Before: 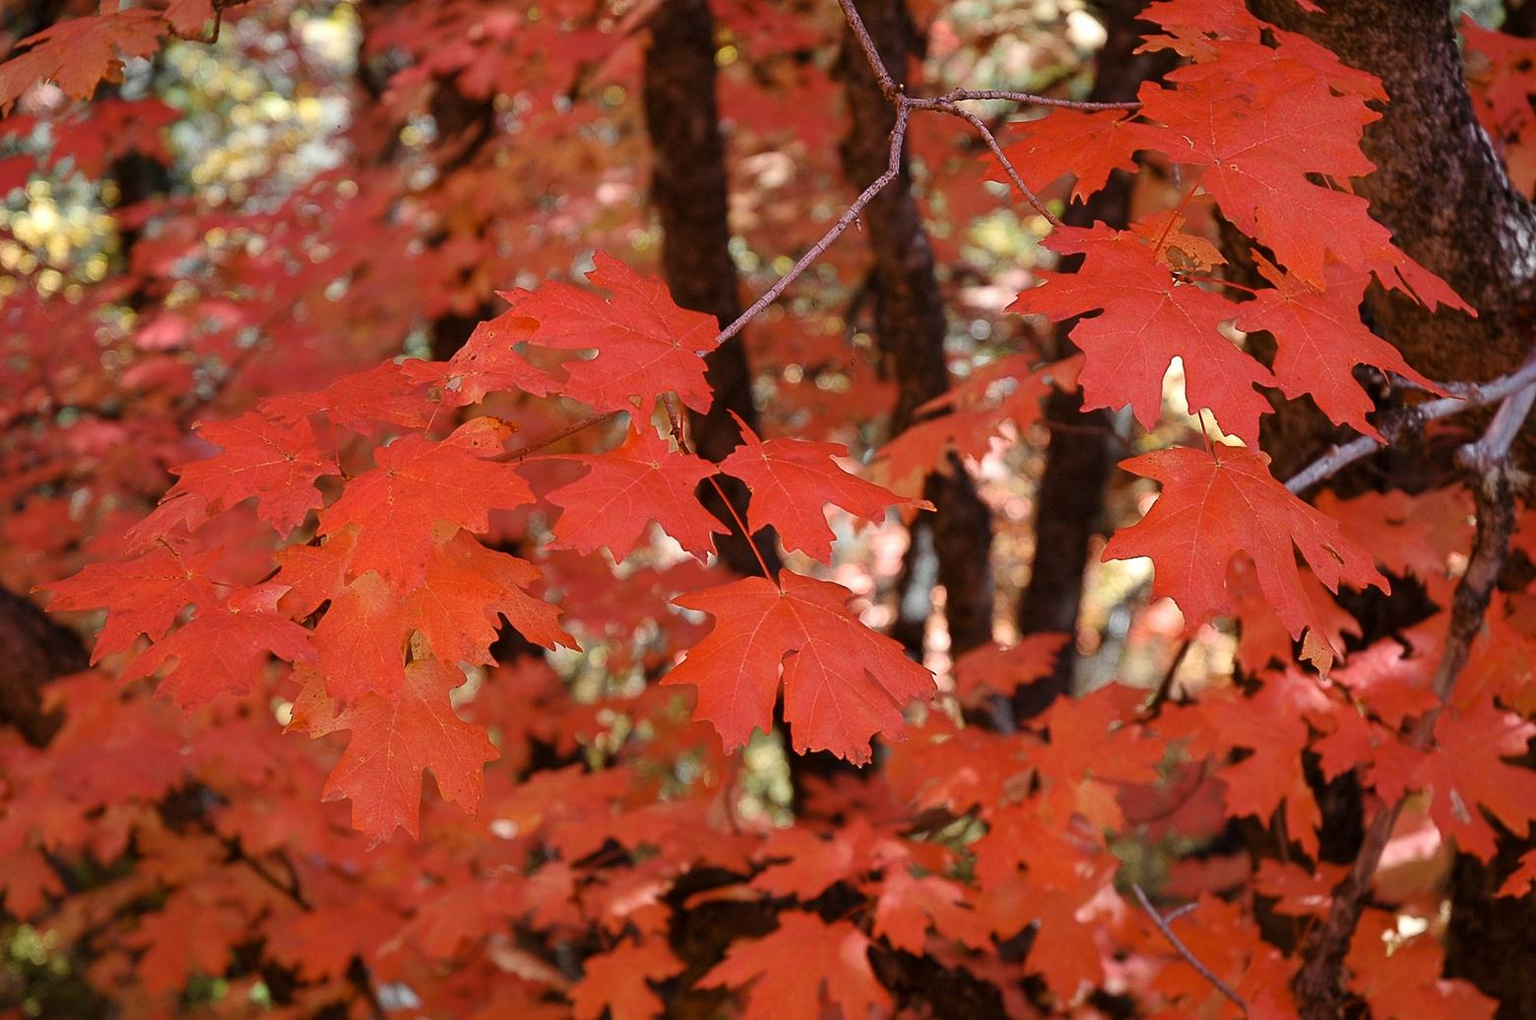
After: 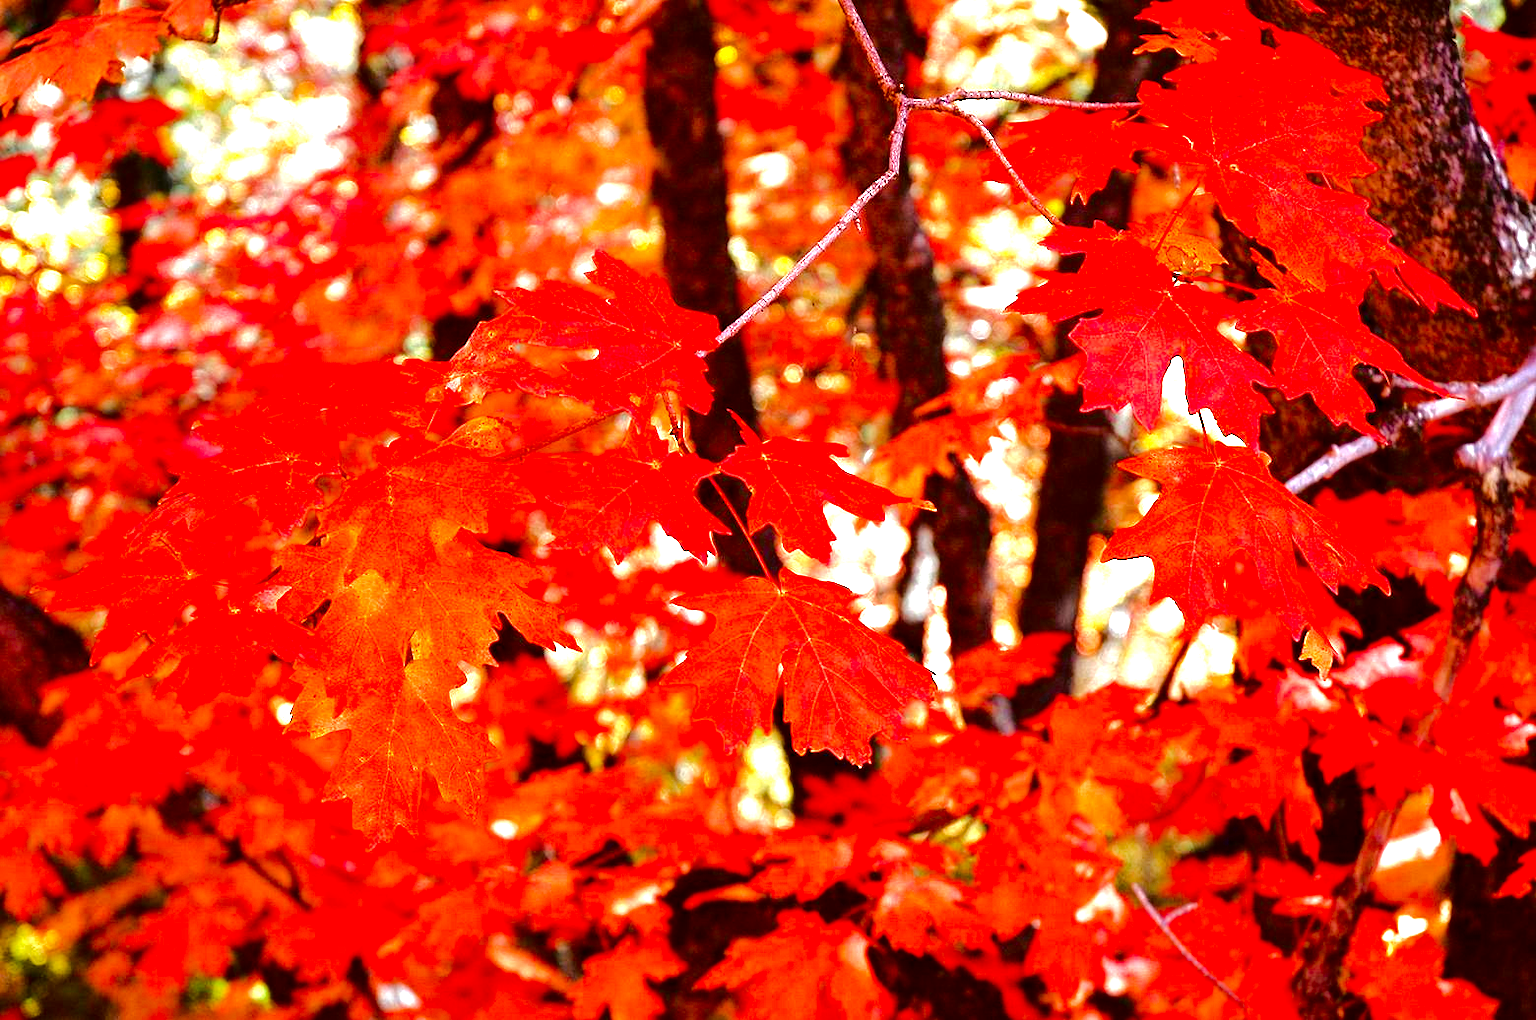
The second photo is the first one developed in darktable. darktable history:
tone equalizer: -7 EV 0.145 EV, -6 EV 0.623 EV, -5 EV 1.11 EV, -4 EV 1.33 EV, -3 EV 1.13 EV, -2 EV 0.6 EV, -1 EV 0.159 EV, edges refinement/feathering 500, mask exposure compensation -1.57 EV, preserve details no
color balance rgb: linear chroma grading › global chroma 14.638%, perceptual saturation grading › global saturation 17.828%
exposure: black level correction 0, exposure 1.675 EV, compensate exposure bias true, compensate highlight preservation false
contrast brightness saturation: brightness -0.522
